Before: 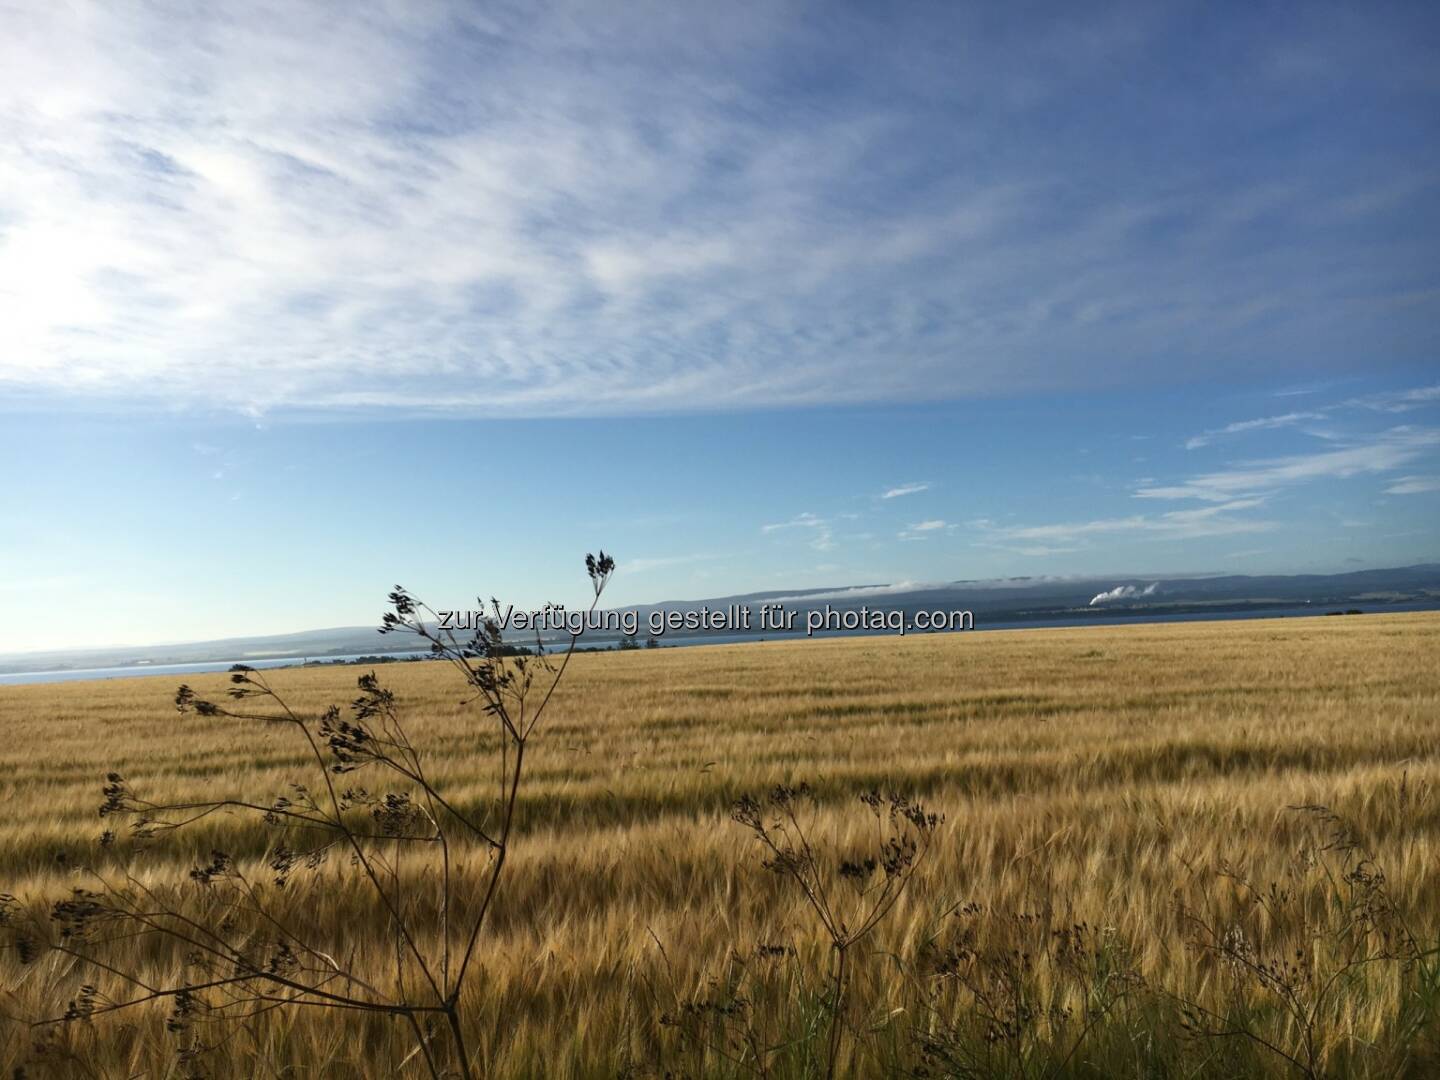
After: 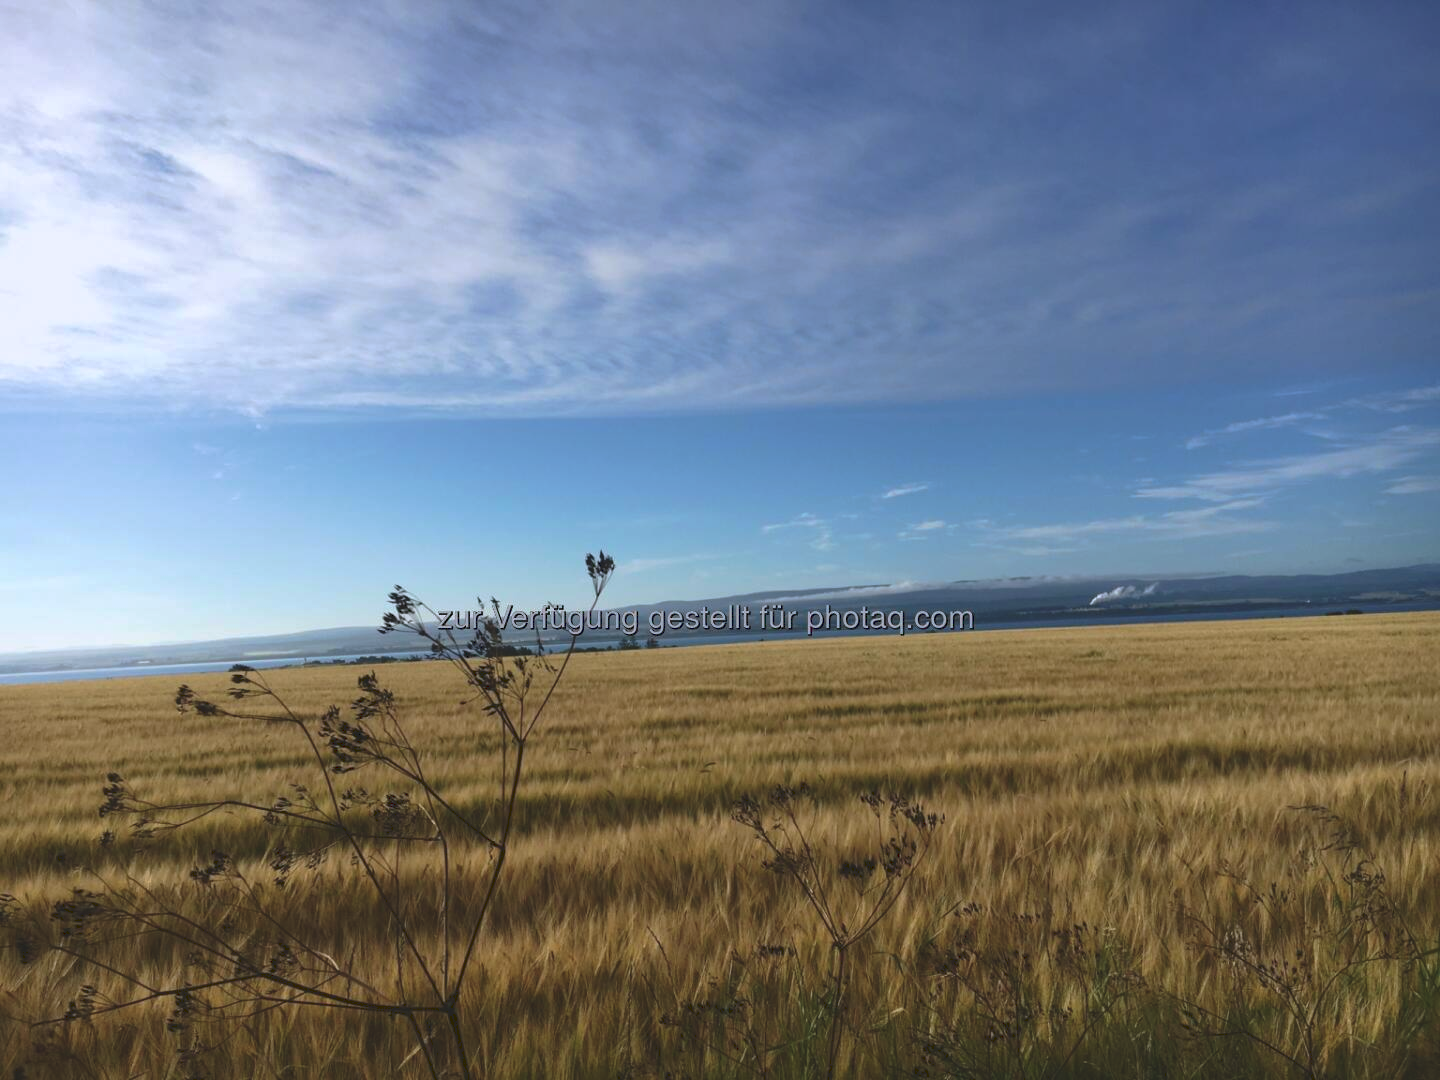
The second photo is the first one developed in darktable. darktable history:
exposure: black level correction 0.001, exposure -0.125 EV, compensate exposure bias true, compensate highlight preservation false
velvia: on, module defaults
tone curve: curves: ch0 [(0, 0) (0.003, 0.126) (0.011, 0.129) (0.025, 0.133) (0.044, 0.143) (0.069, 0.155) (0.1, 0.17) (0.136, 0.189) (0.177, 0.217) (0.224, 0.25) (0.277, 0.293) (0.335, 0.346) (0.399, 0.398) (0.468, 0.456) (0.543, 0.517) (0.623, 0.583) (0.709, 0.659) (0.801, 0.756) (0.898, 0.856) (1, 1)], preserve colors none
white balance: red 0.984, blue 1.059
